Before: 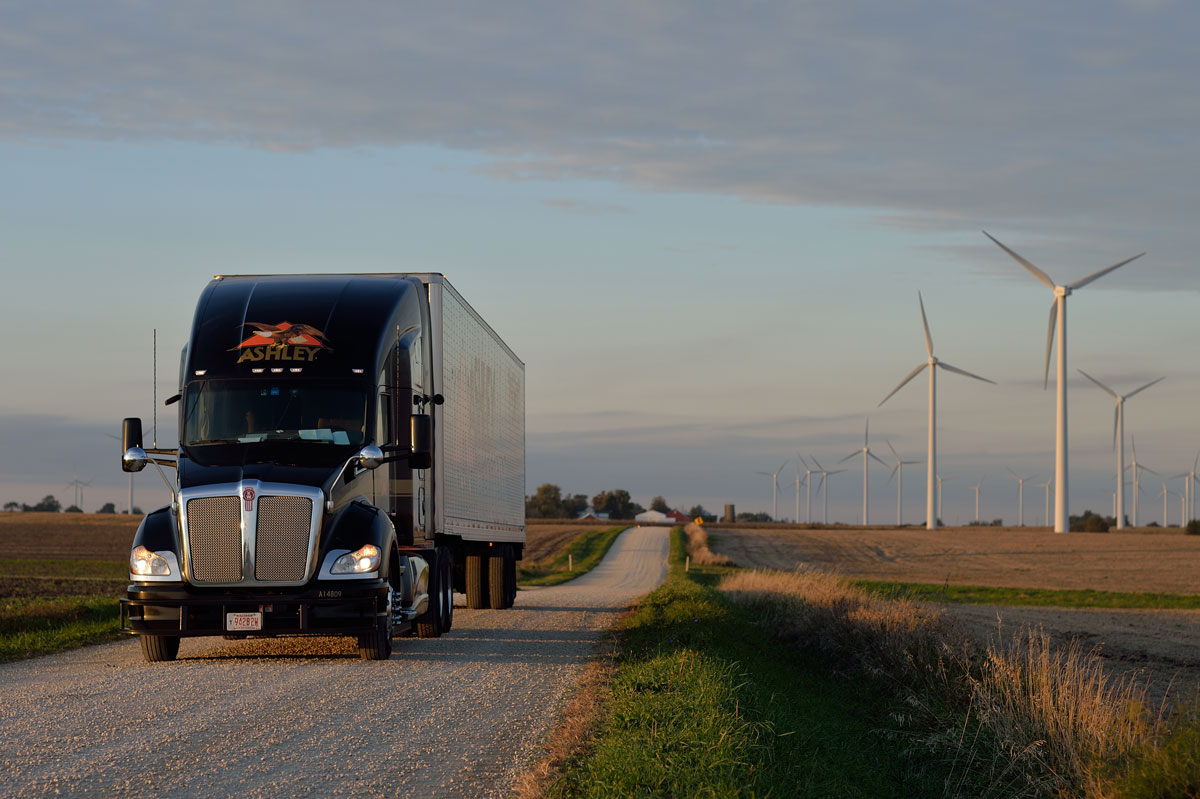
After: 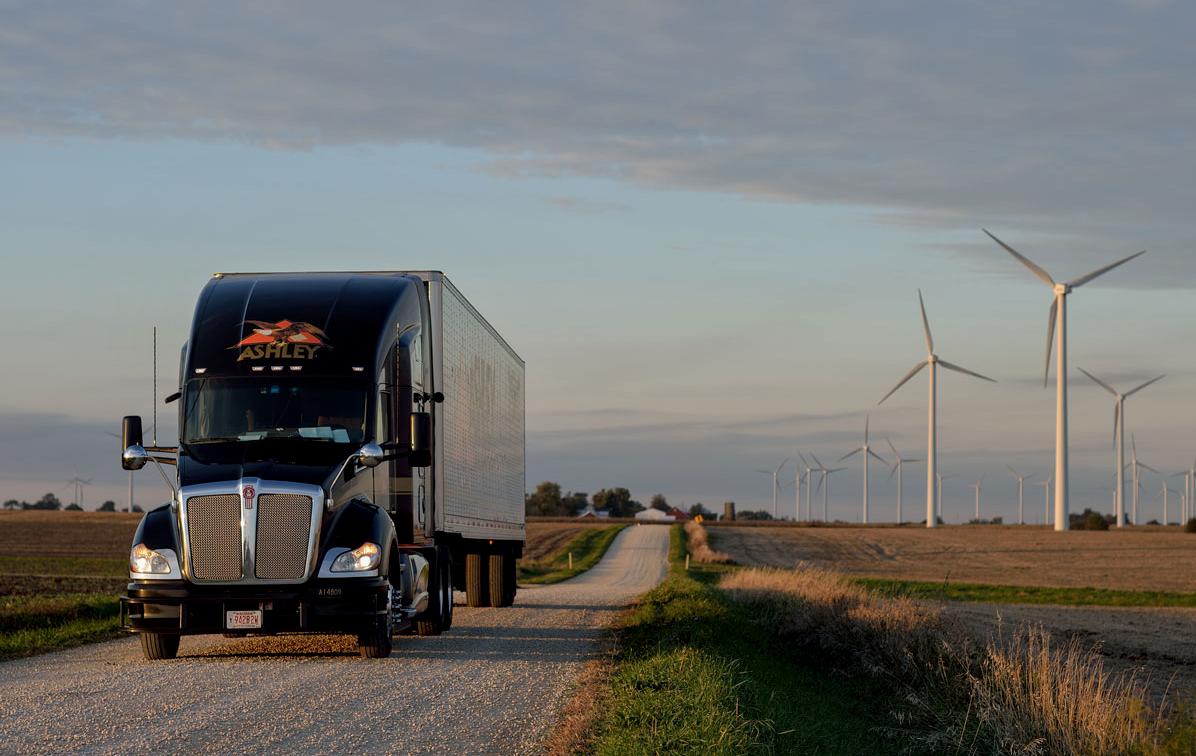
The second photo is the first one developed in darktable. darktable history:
local contrast: on, module defaults
crop: top 0.296%, right 0.254%, bottom 4.991%
tone equalizer: edges refinement/feathering 500, mask exposure compensation -1.57 EV, preserve details no
